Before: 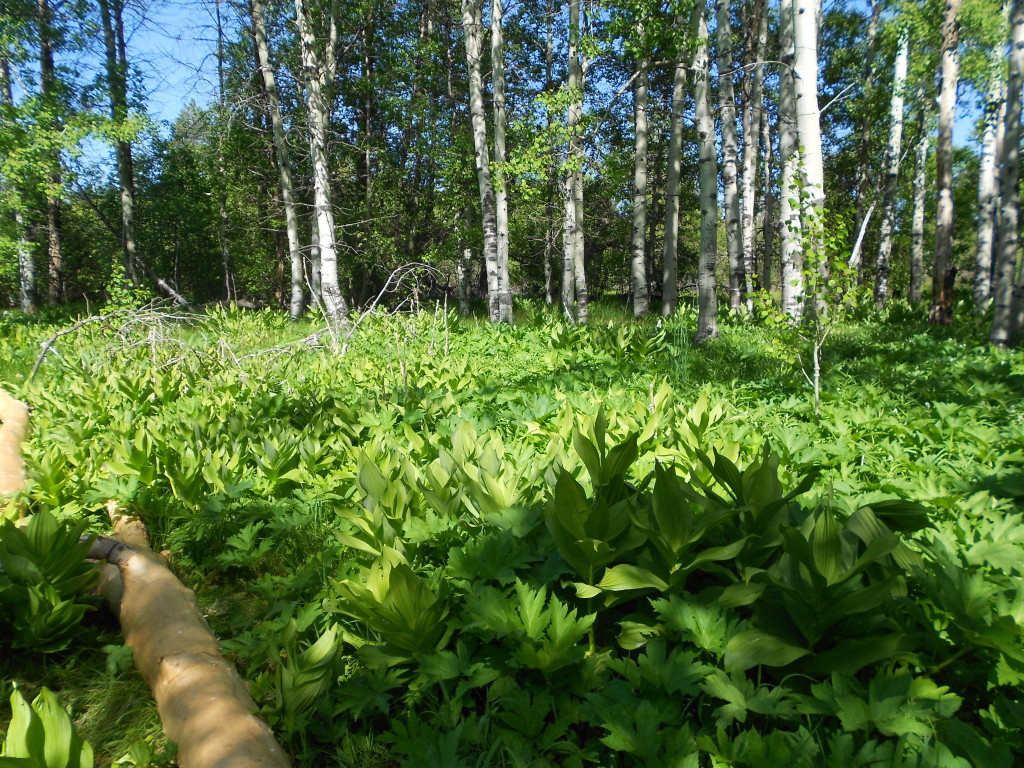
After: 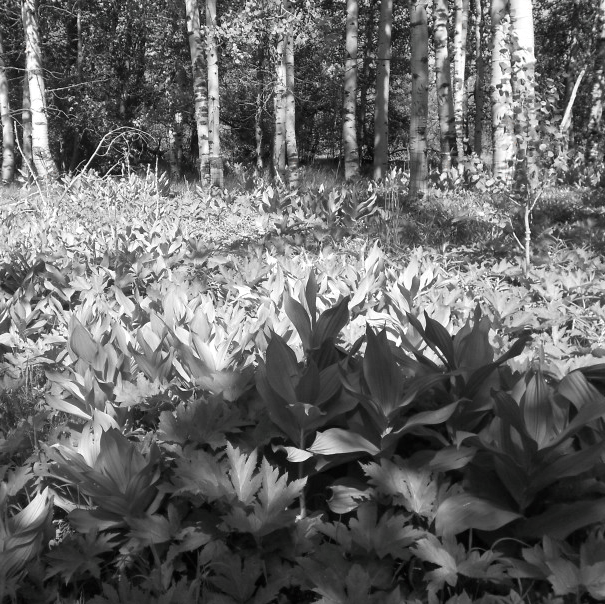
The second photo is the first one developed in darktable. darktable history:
crop and rotate: left 28.256%, top 17.734%, right 12.656%, bottom 3.573%
color zones: curves: ch0 [(0, 0.497) (0.096, 0.361) (0.221, 0.538) (0.429, 0.5) (0.571, 0.5) (0.714, 0.5) (0.857, 0.5) (1, 0.497)]; ch1 [(0, 0.5) (0.143, 0.5) (0.257, -0.002) (0.429, 0.04) (0.571, -0.001) (0.714, -0.015) (0.857, 0.024) (1, 0.5)]
white balance: emerald 1
